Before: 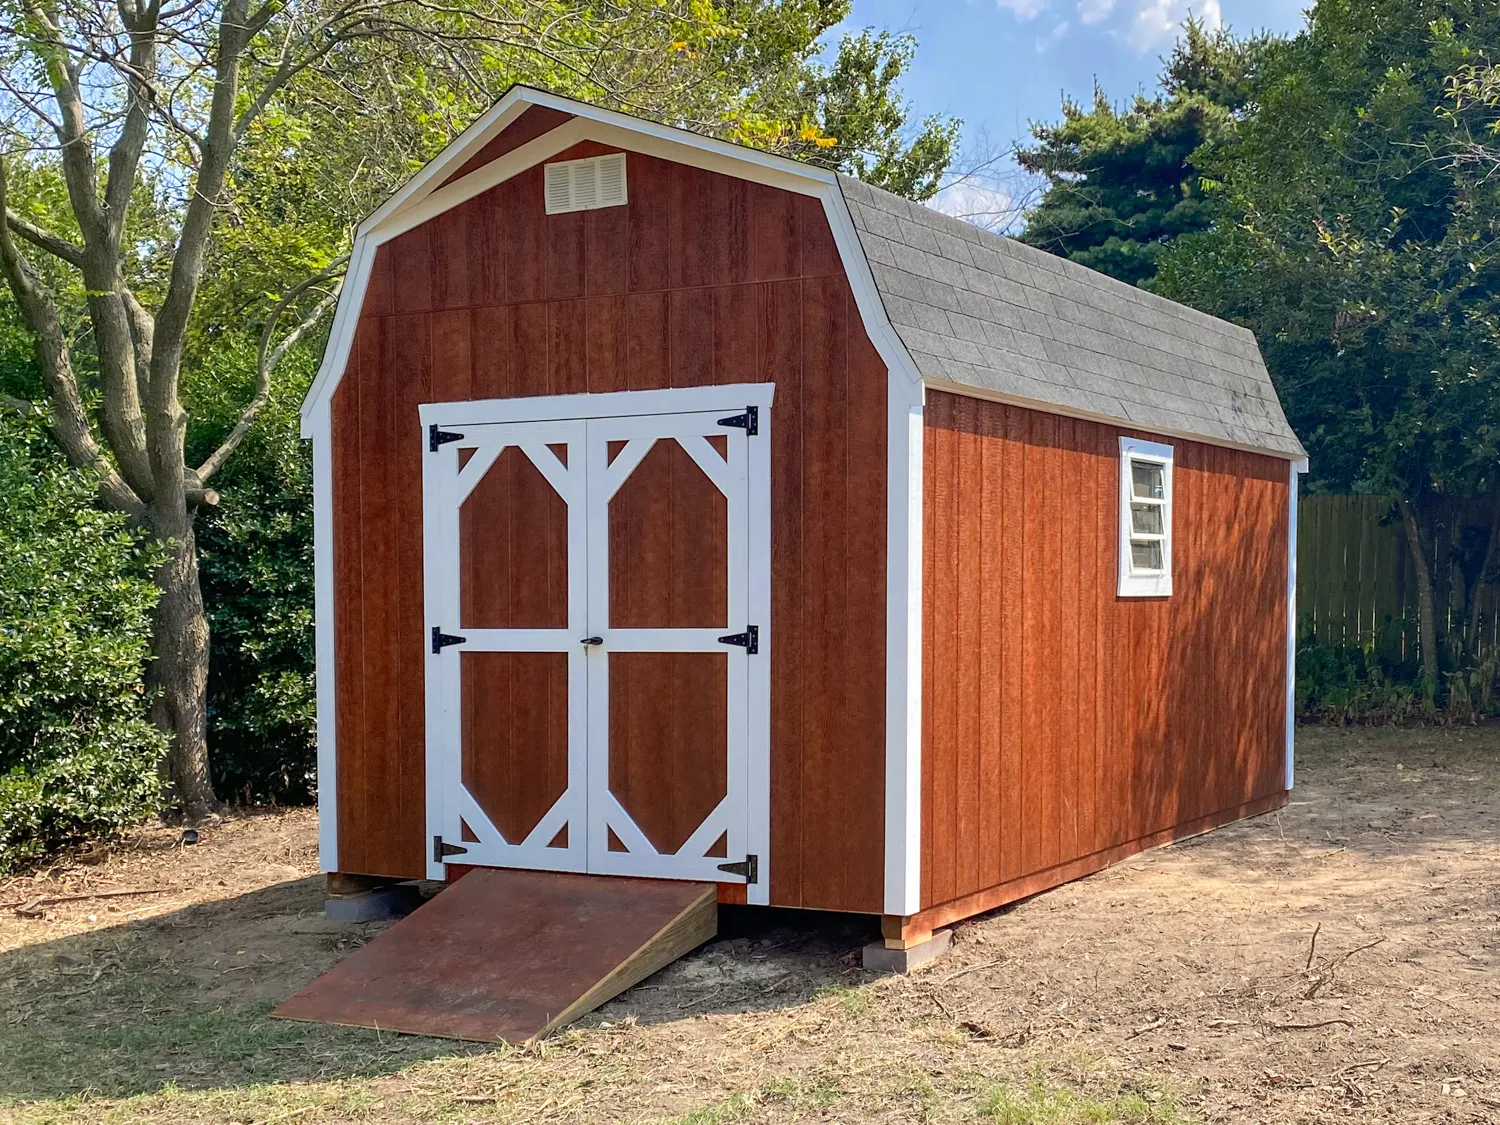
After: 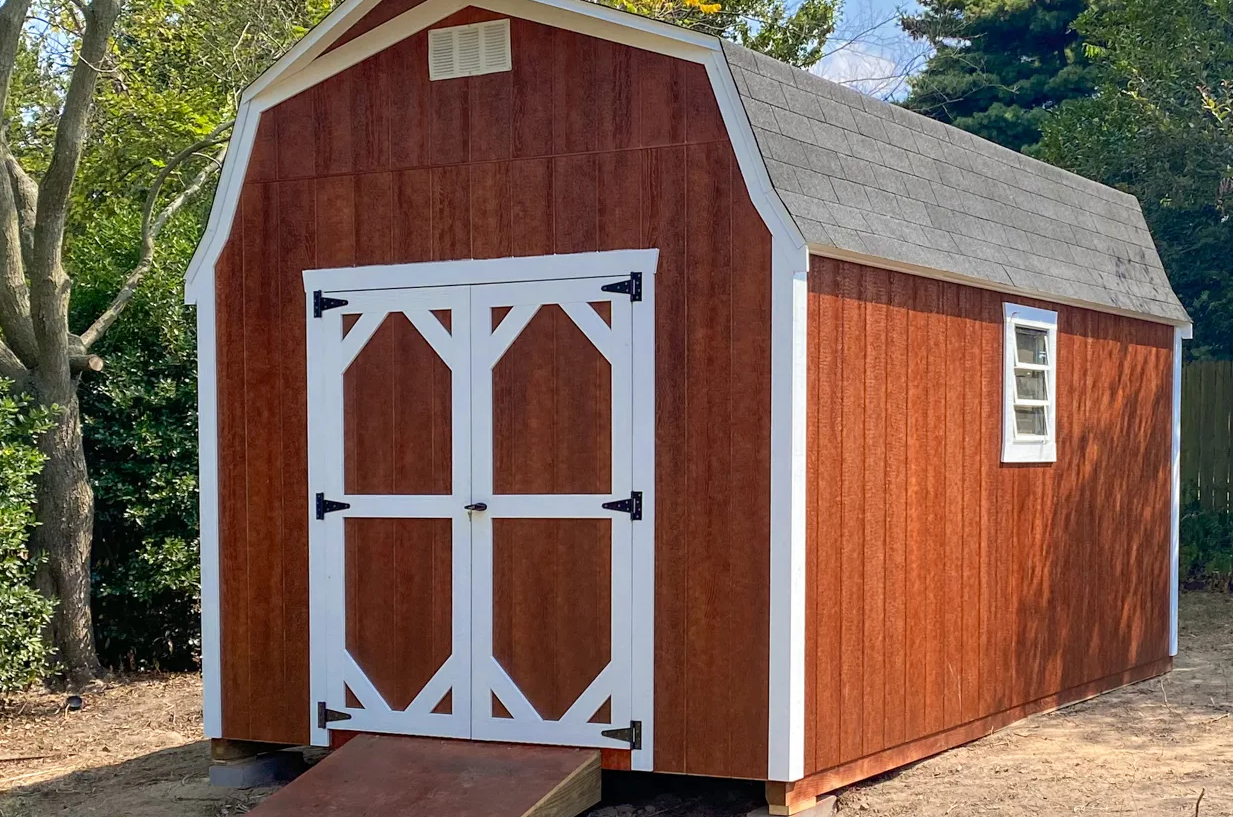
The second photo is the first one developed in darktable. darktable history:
crop: left 7.754%, top 11.942%, right 9.99%, bottom 15.408%
